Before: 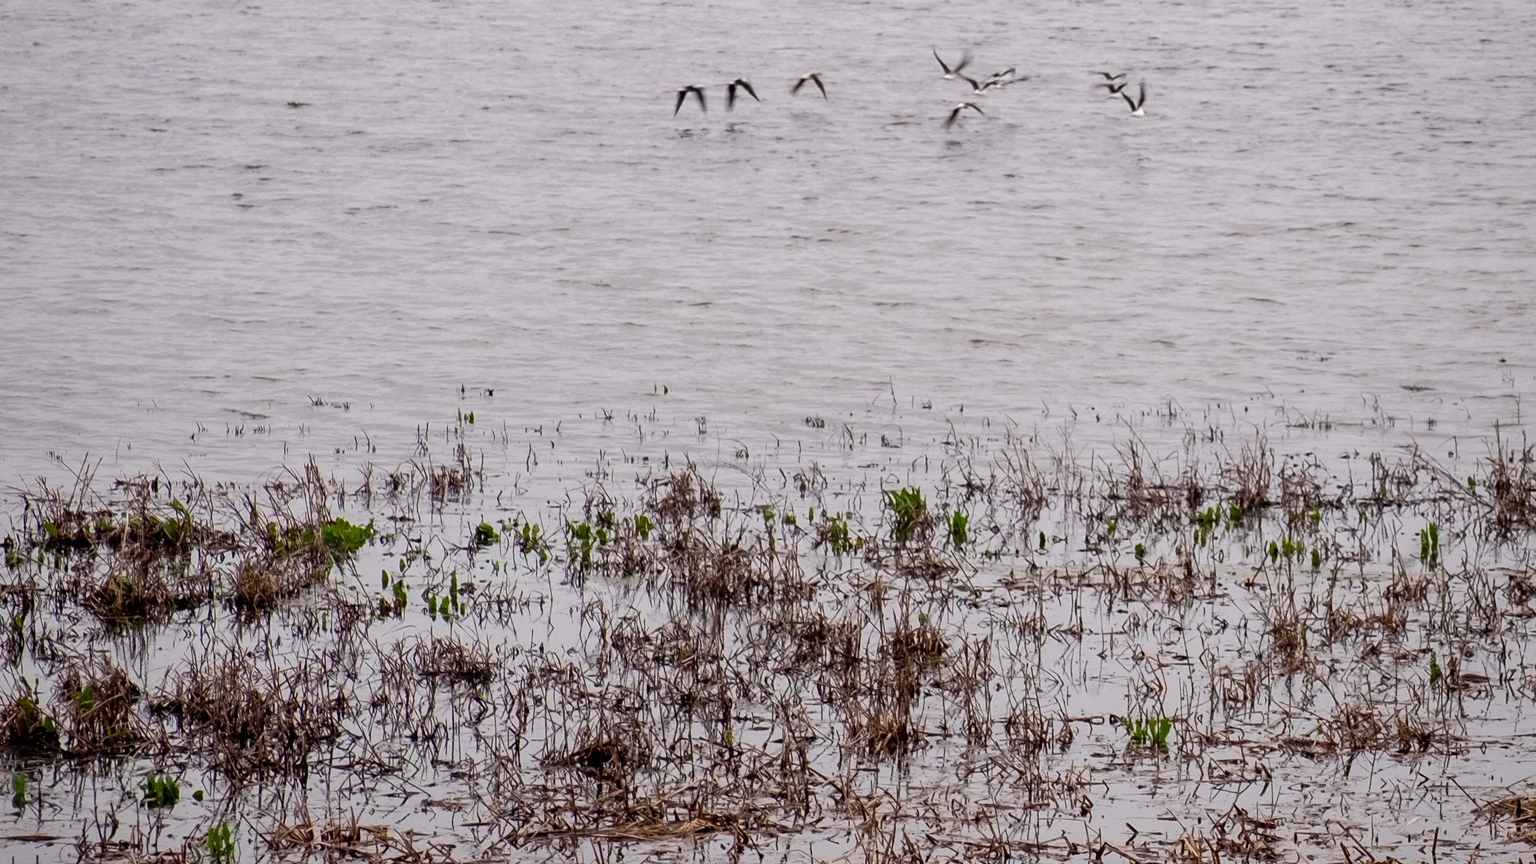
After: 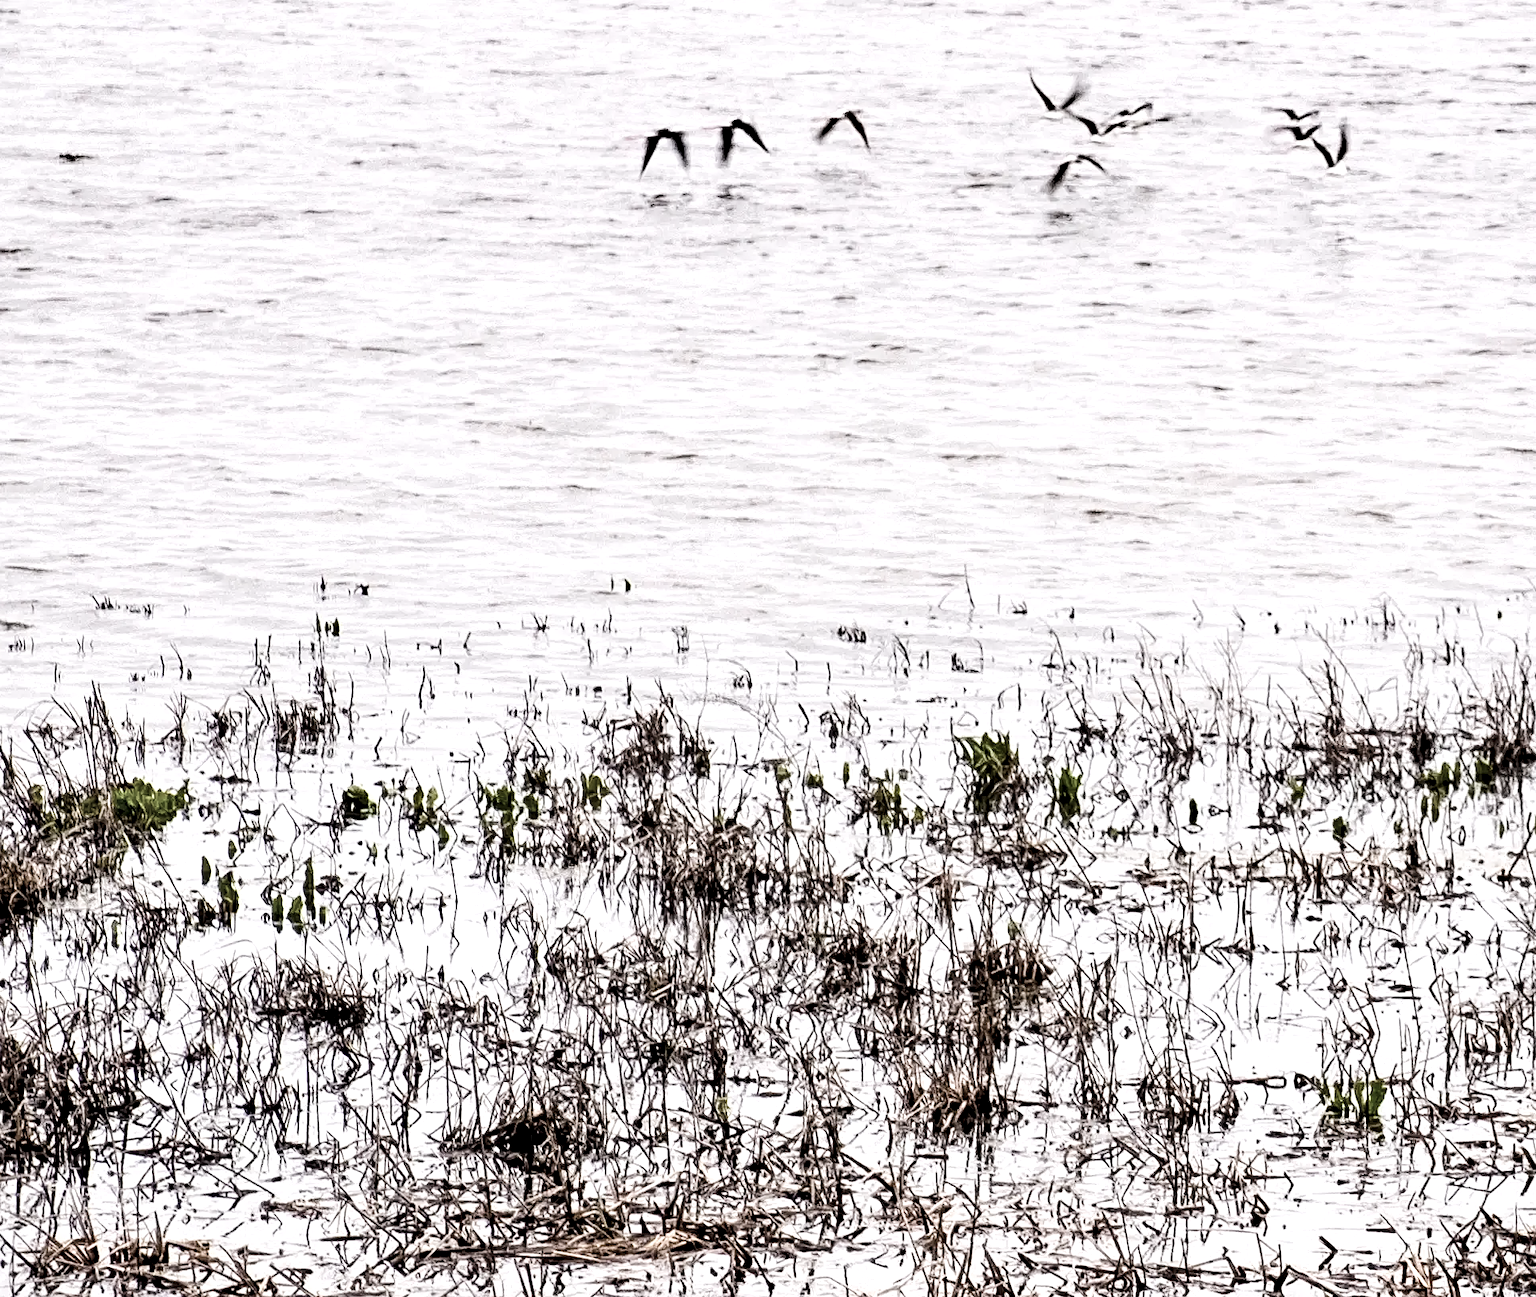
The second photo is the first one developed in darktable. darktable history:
color balance rgb: shadows lift › chroma 0.949%, shadows lift › hue 111.51°, linear chroma grading › global chroma 9.78%, perceptual saturation grading › global saturation 20%, perceptual saturation grading › highlights -50.125%, perceptual saturation grading › shadows 30.811%, perceptual brilliance grading › global brilliance 11.395%
crop and rotate: left 16.186%, right 17.207%
base curve: curves: ch0 [(0, 0.003) (0.001, 0.002) (0.006, 0.004) (0.02, 0.022) (0.048, 0.086) (0.094, 0.234) (0.162, 0.431) (0.258, 0.629) (0.385, 0.8) (0.548, 0.918) (0.751, 0.988) (1, 1)]
shadows and highlights: soften with gaussian
sharpen: amount 0.203
local contrast: highlights 104%, shadows 101%, detail 199%, midtone range 0.2
color correction: highlights b* -0.023, saturation 0.343
